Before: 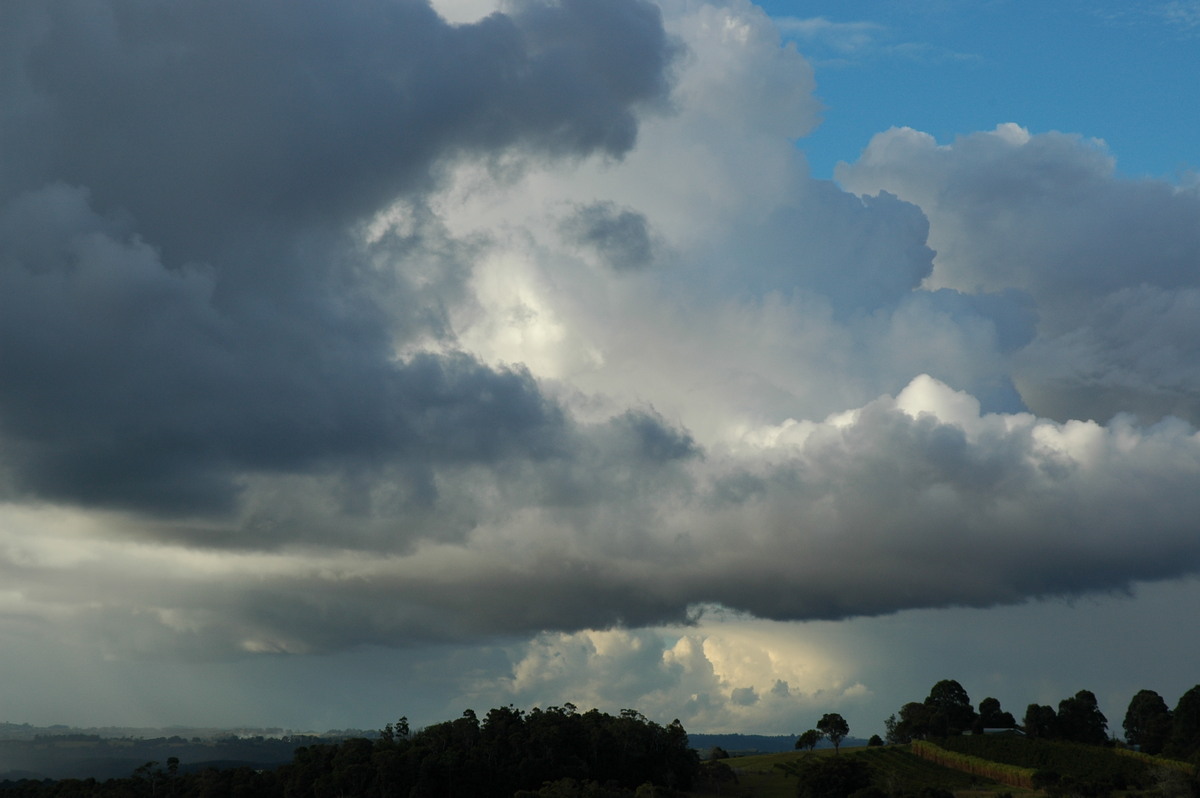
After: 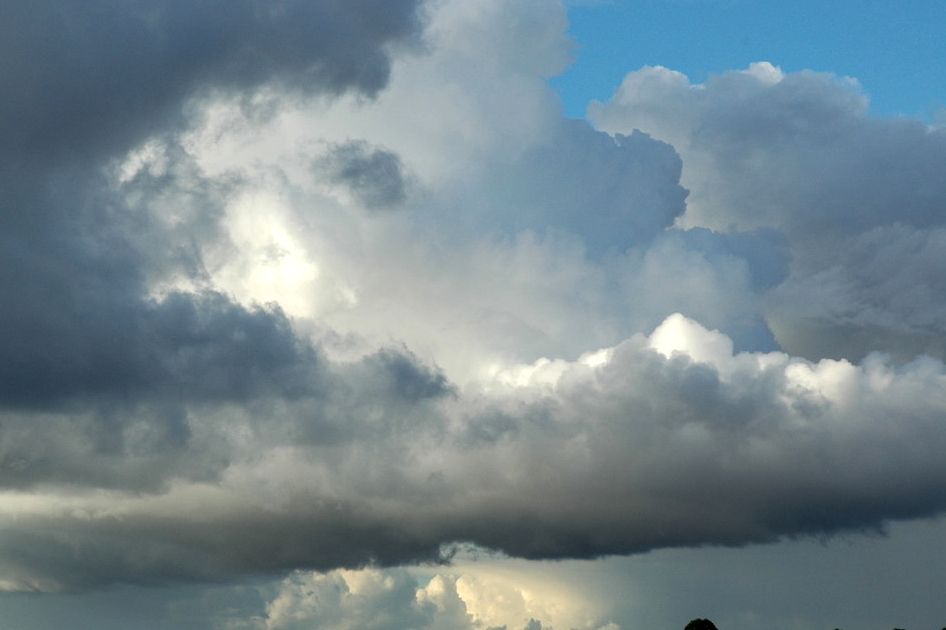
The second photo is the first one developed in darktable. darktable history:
tone equalizer: -8 EV -0.381 EV, -7 EV -0.377 EV, -6 EV -0.326 EV, -5 EV -0.24 EV, -3 EV 0.229 EV, -2 EV 0.355 EV, -1 EV 0.364 EV, +0 EV 0.416 EV, mask exposure compensation -0.486 EV
local contrast: on, module defaults
crop and rotate: left 20.626%, top 7.723%, right 0.46%, bottom 13.292%
